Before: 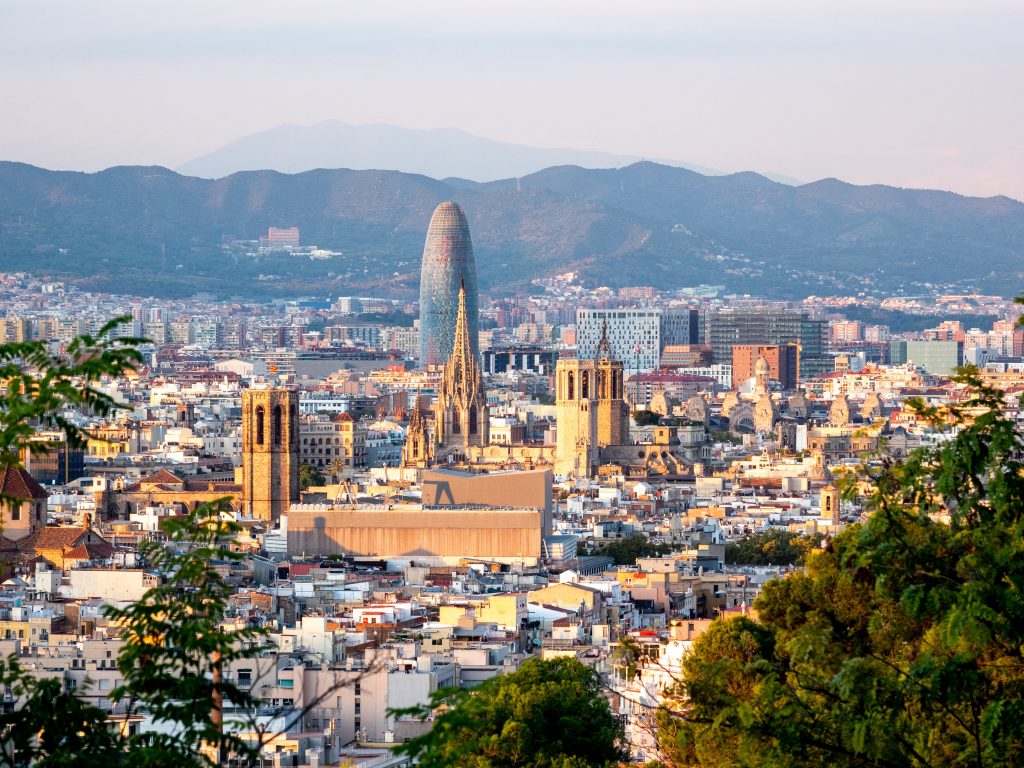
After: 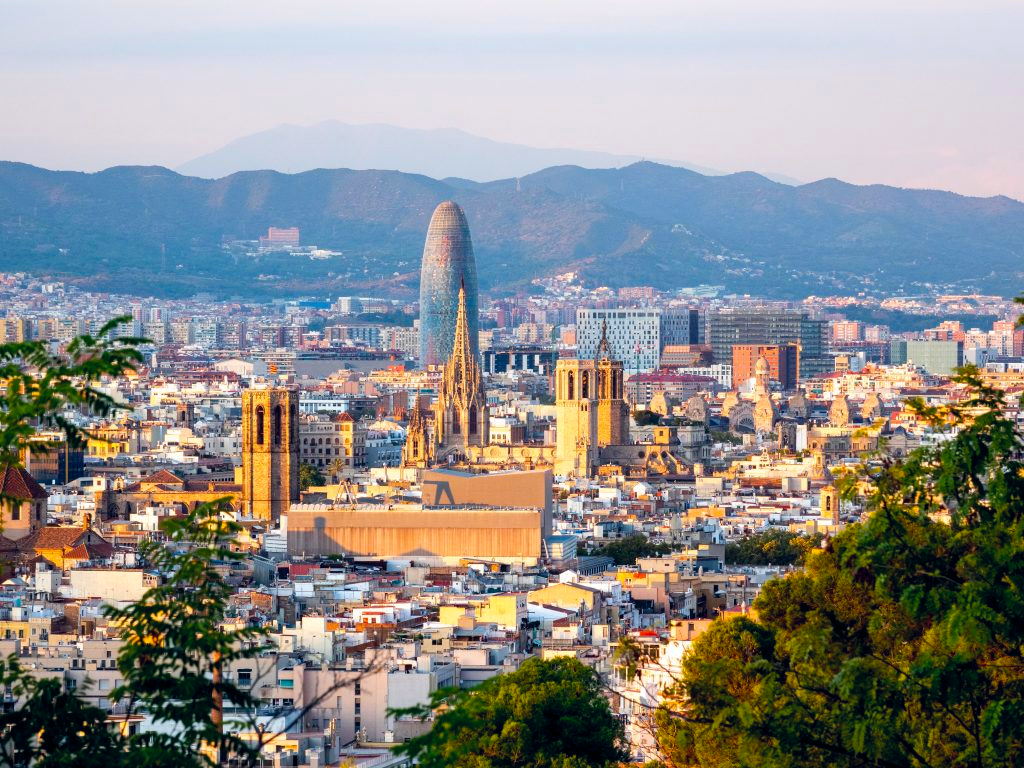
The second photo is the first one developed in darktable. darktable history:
color balance rgb: global offset › chroma 0.067%, global offset › hue 253.1°, linear chroma grading › global chroma 25.399%, perceptual saturation grading › global saturation 0.617%
